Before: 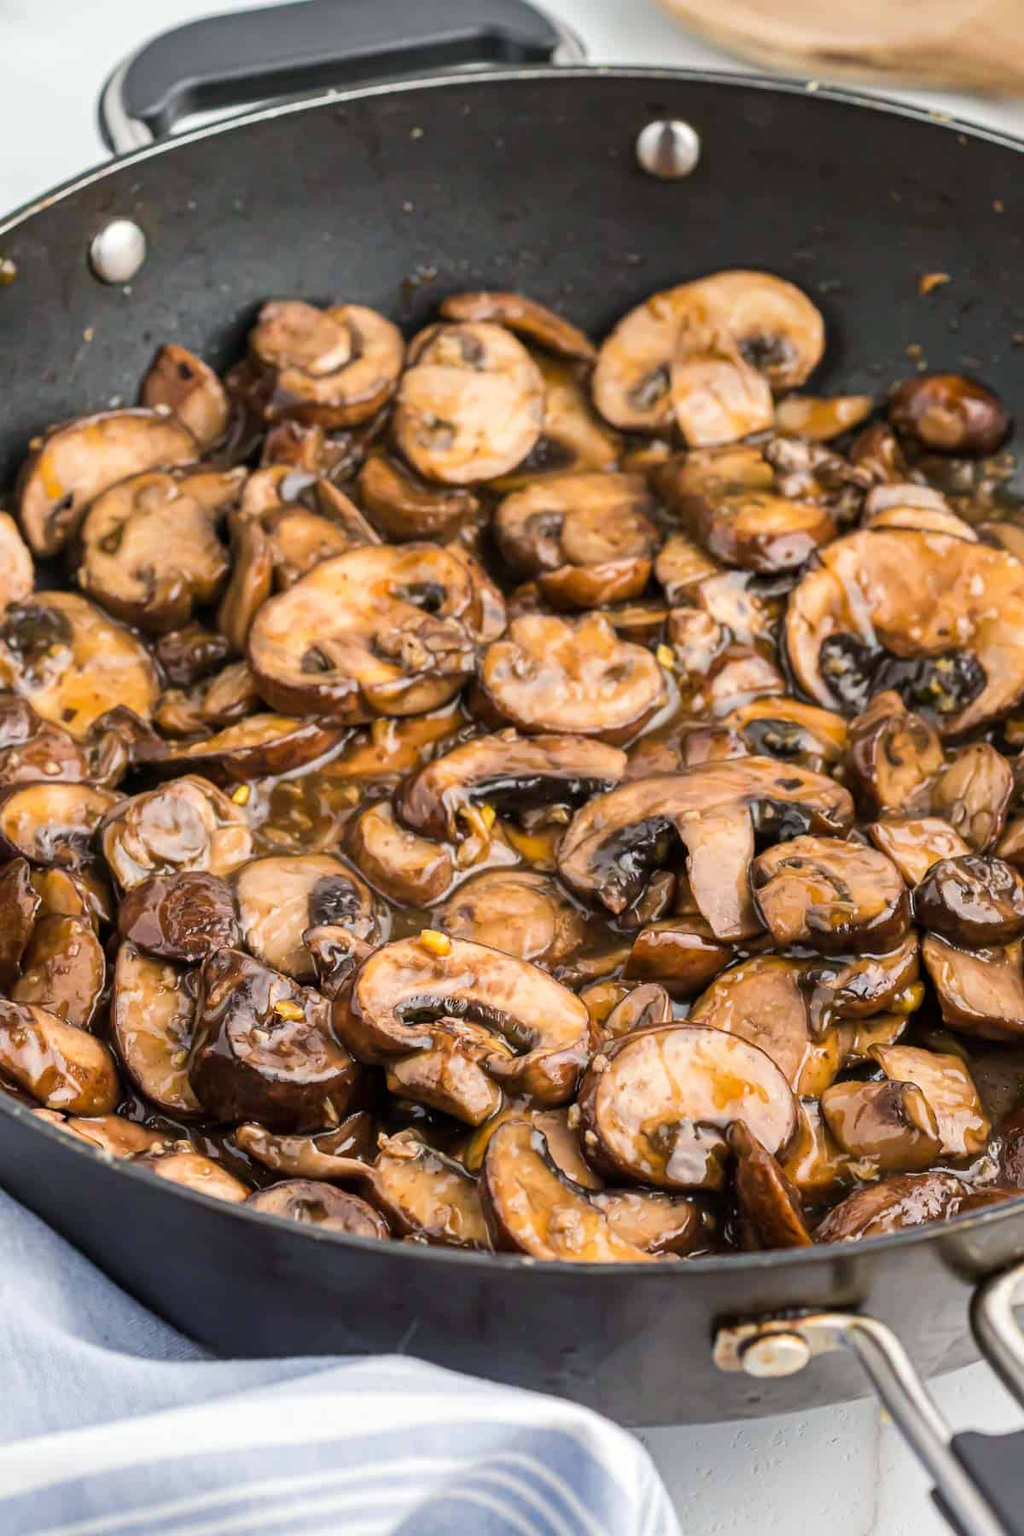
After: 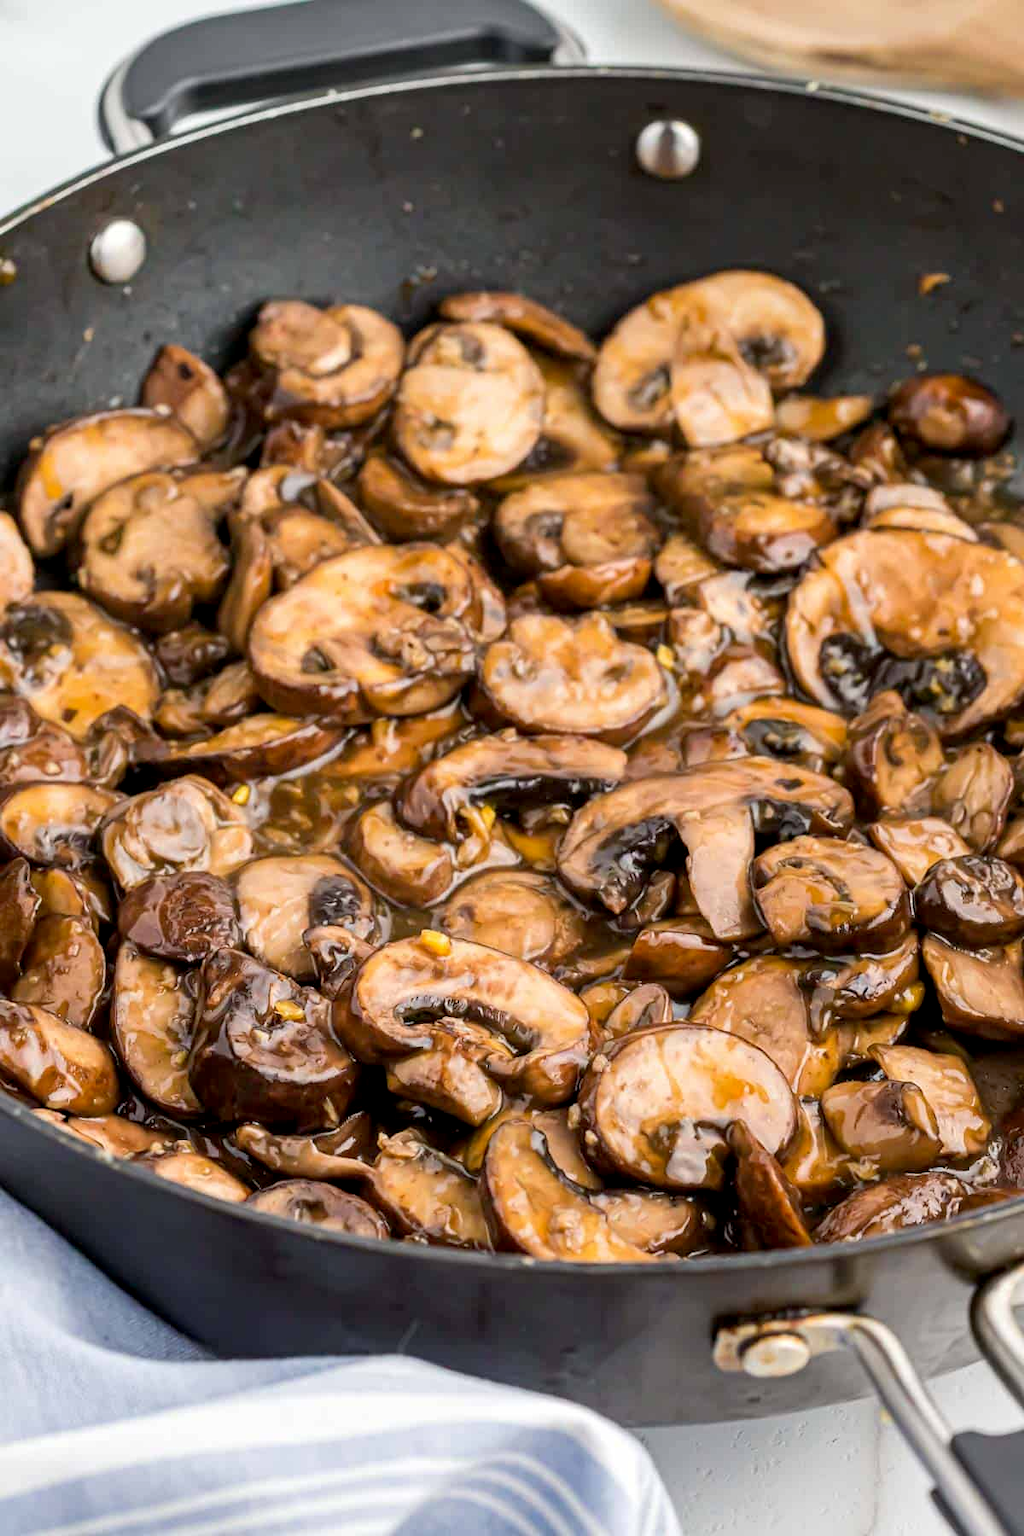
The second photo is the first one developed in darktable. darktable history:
exposure: black level correction 0.005, exposure 0.017 EV, compensate highlight preservation false
